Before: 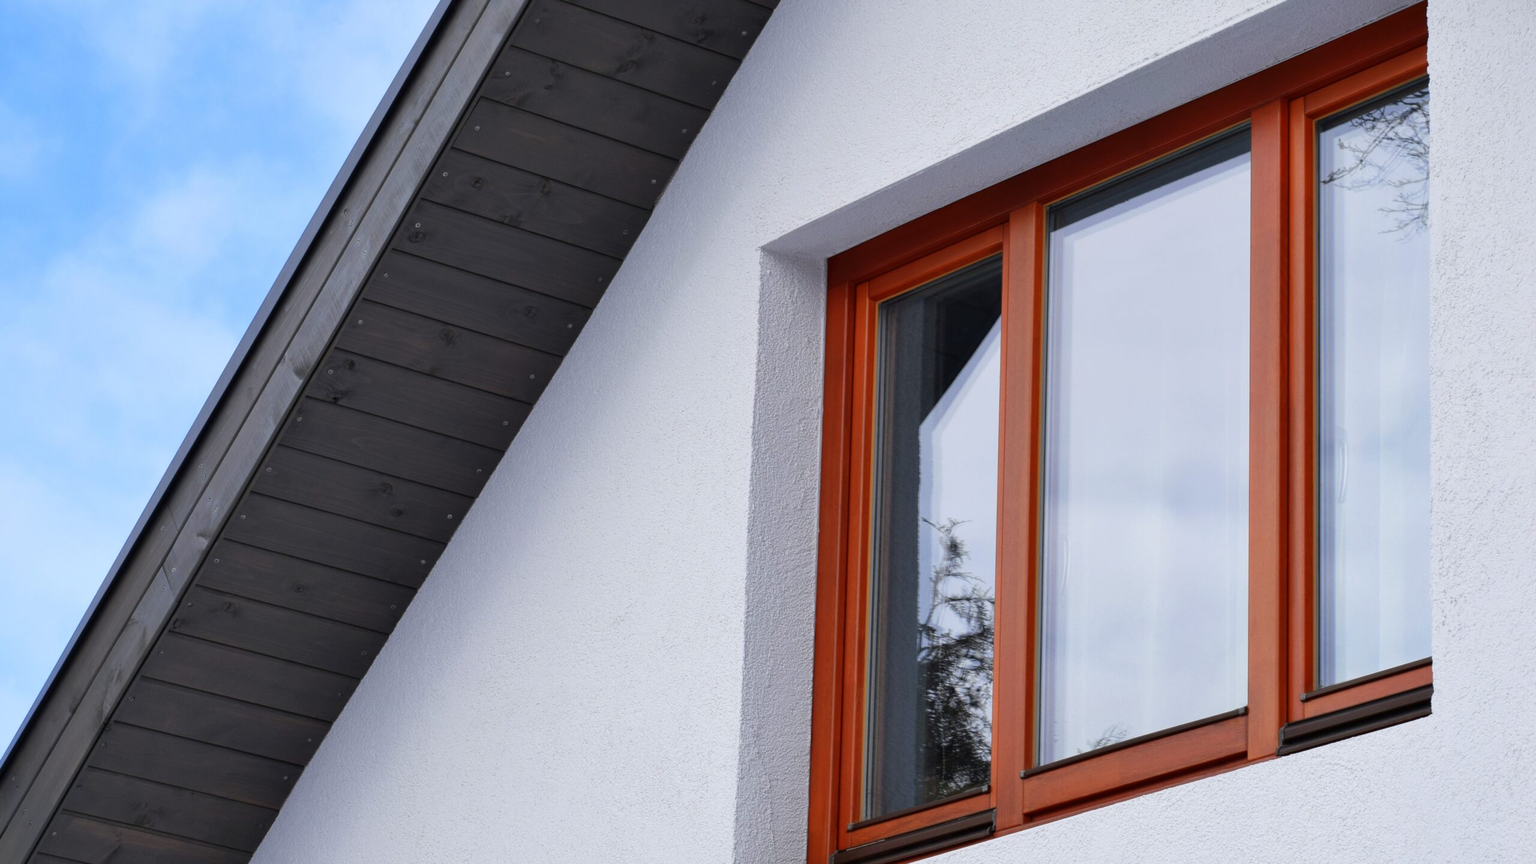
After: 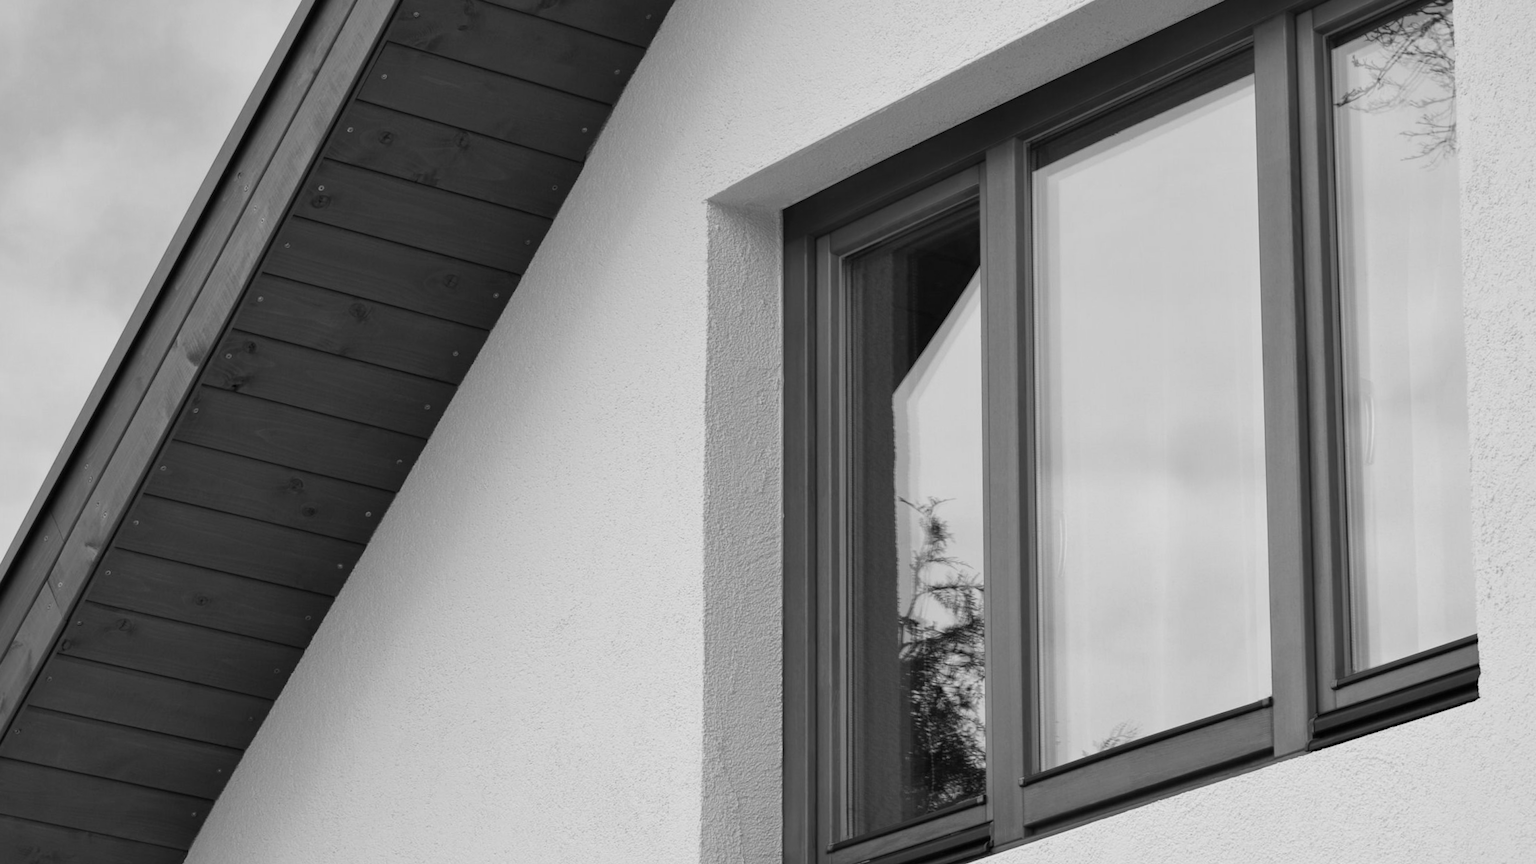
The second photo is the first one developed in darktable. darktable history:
crop and rotate: angle 1.96°, left 5.673%, top 5.673%
monochrome: a 32, b 64, size 2.3
